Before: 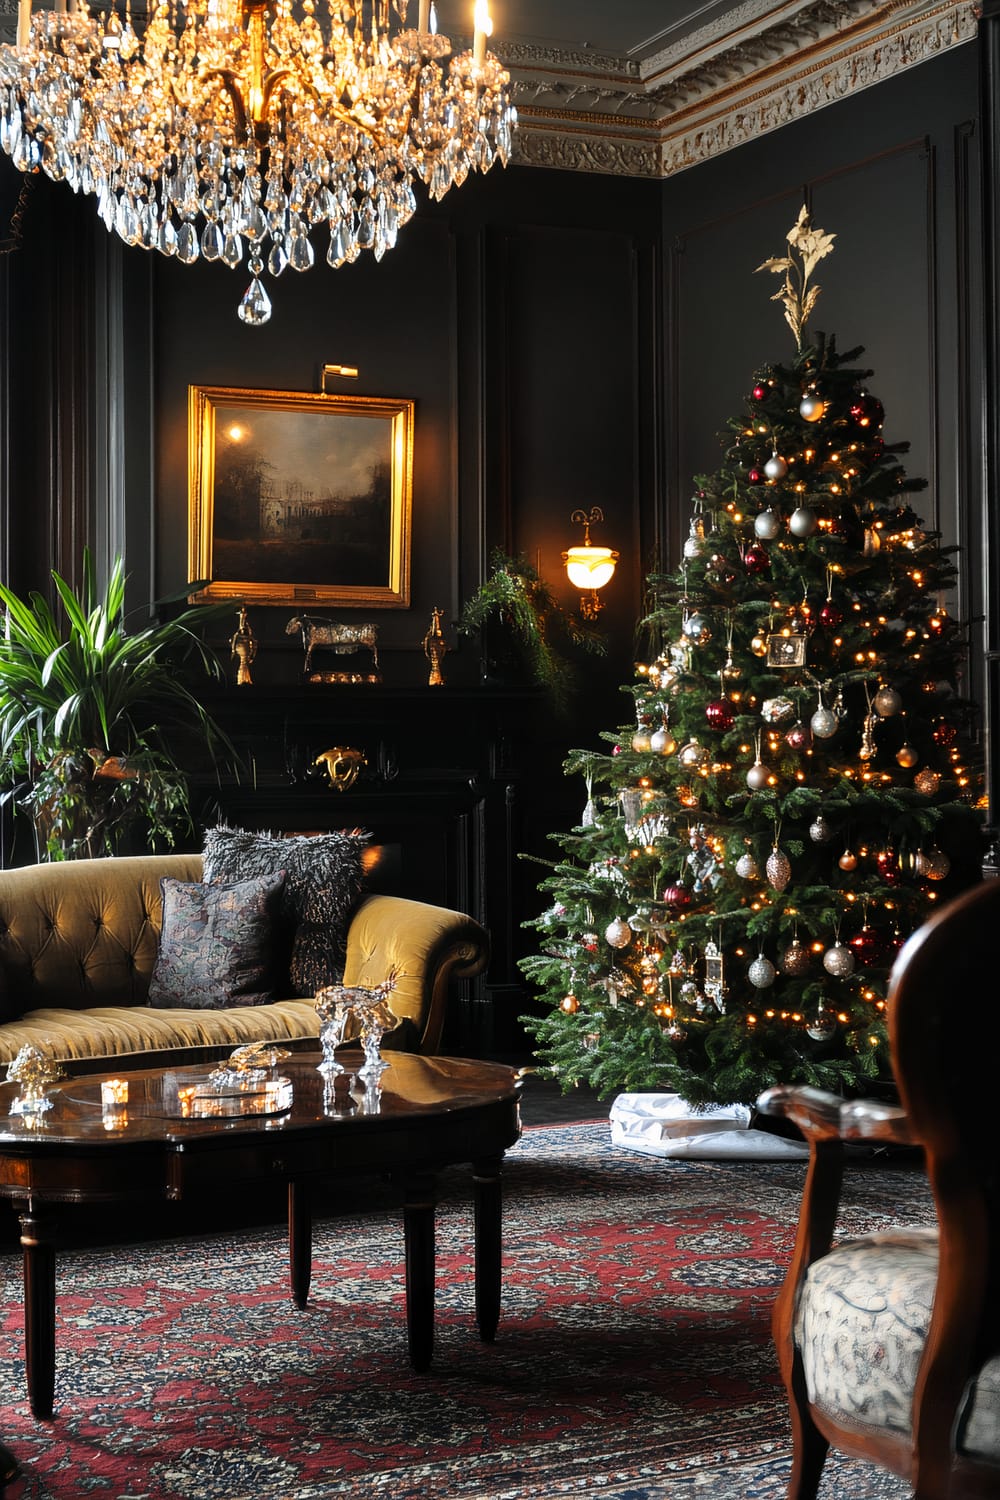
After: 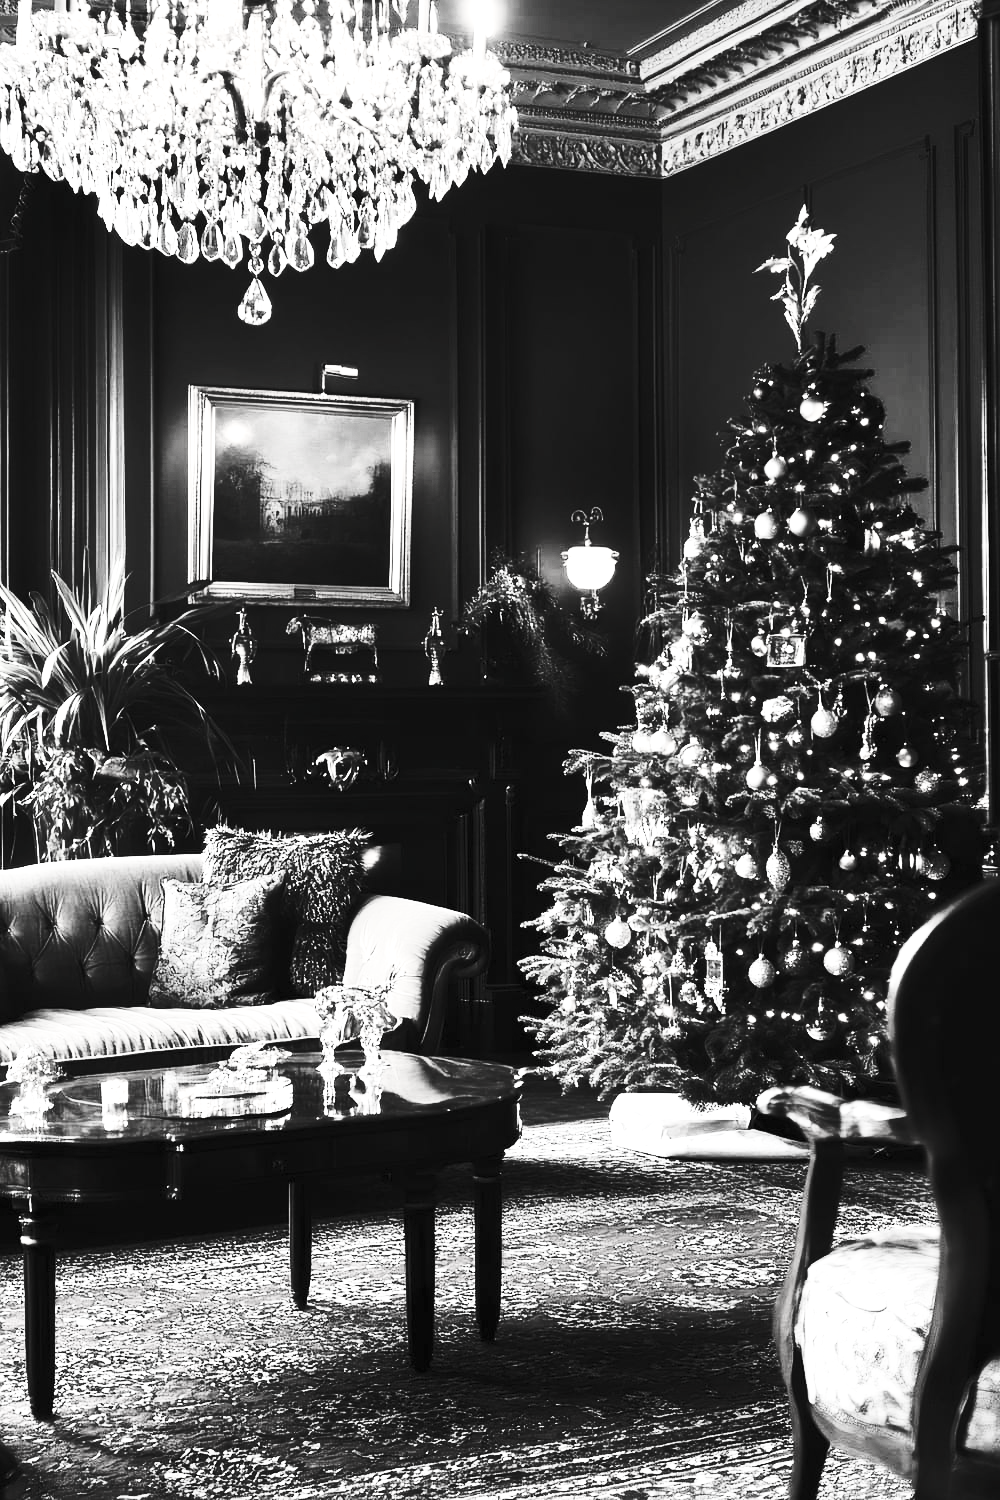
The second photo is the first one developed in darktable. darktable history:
color balance rgb: power › hue 206.46°, perceptual saturation grading › global saturation 35.393%
tone curve: curves: ch0 [(0, 0) (0.003, 0.002) (0.011, 0.007) (0.025, 0.015) (0.044, 0.026) (0.069, 0.041) (0.1, 0.059) (0.136, 0.08) (0.177, 0.105) (0.224, 0.132) (0.277, 0.163) (0.335, 0.198) (0.399, 0.253) (0.468, 0.341) (0.543, 0.435) (0.623, 0.532) (0.709, 0.635) (0.801, 0.745) (0.898, 0.873) (1, 1)], color space Lab, independent channels, preserve colors none
contrast brightness saturation: contrast 0.537, brightness 0.484, saturation -0.991
exposure: black level correction 0, exposure 1.001 EV, compensate exposure bias true, compensate highlight preservation false
